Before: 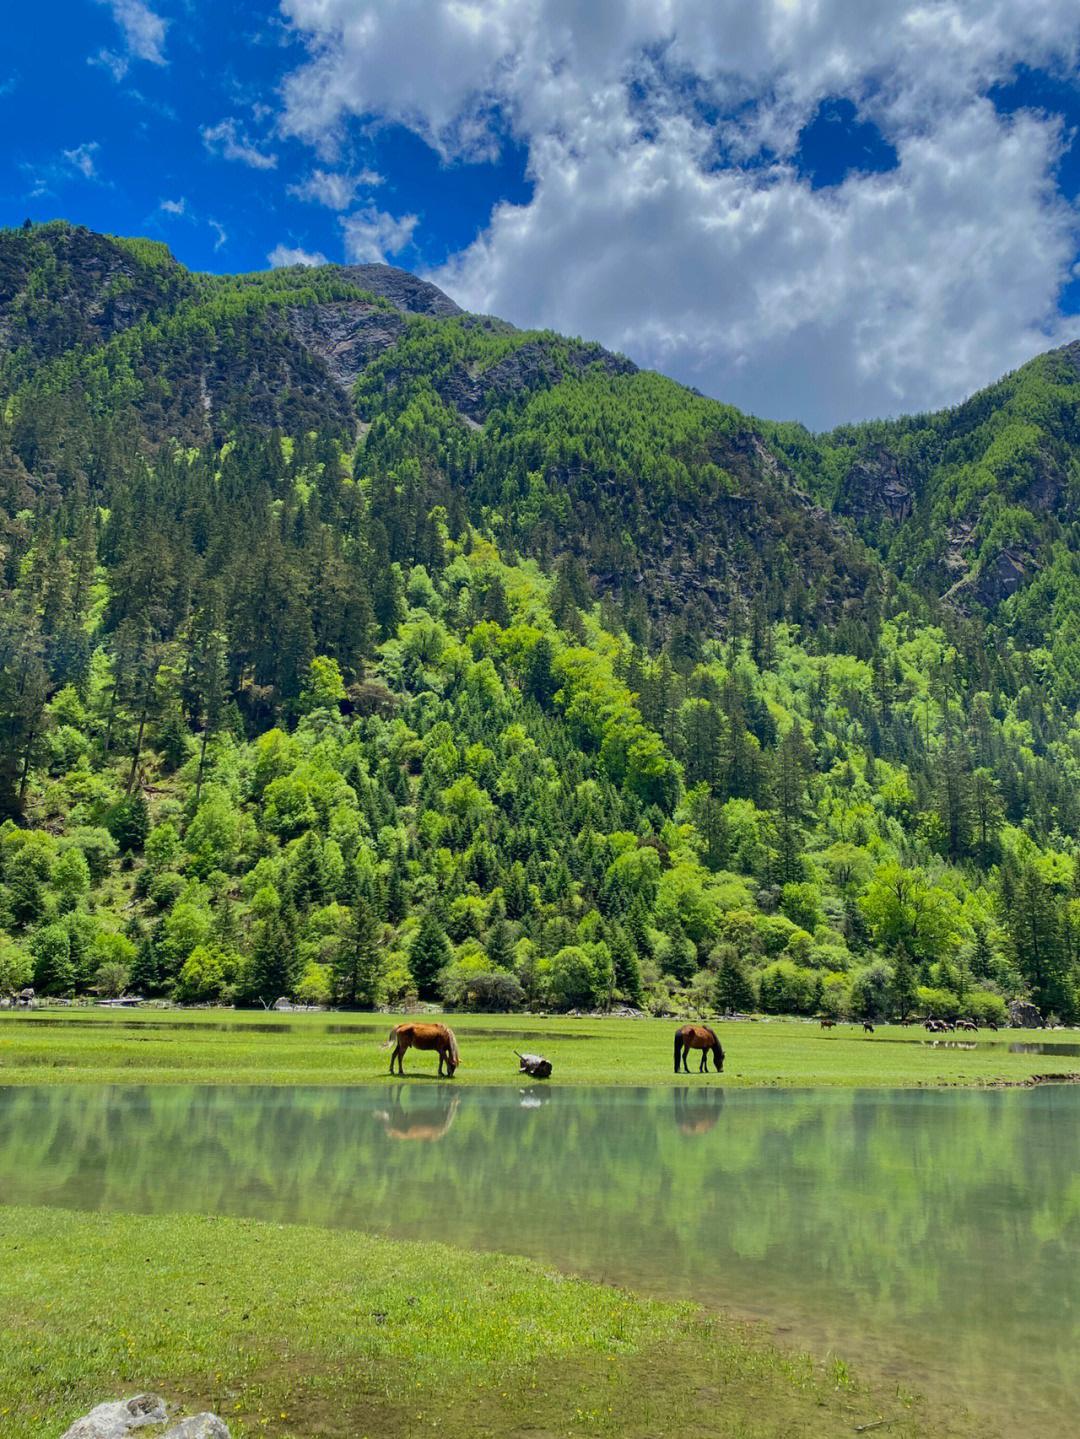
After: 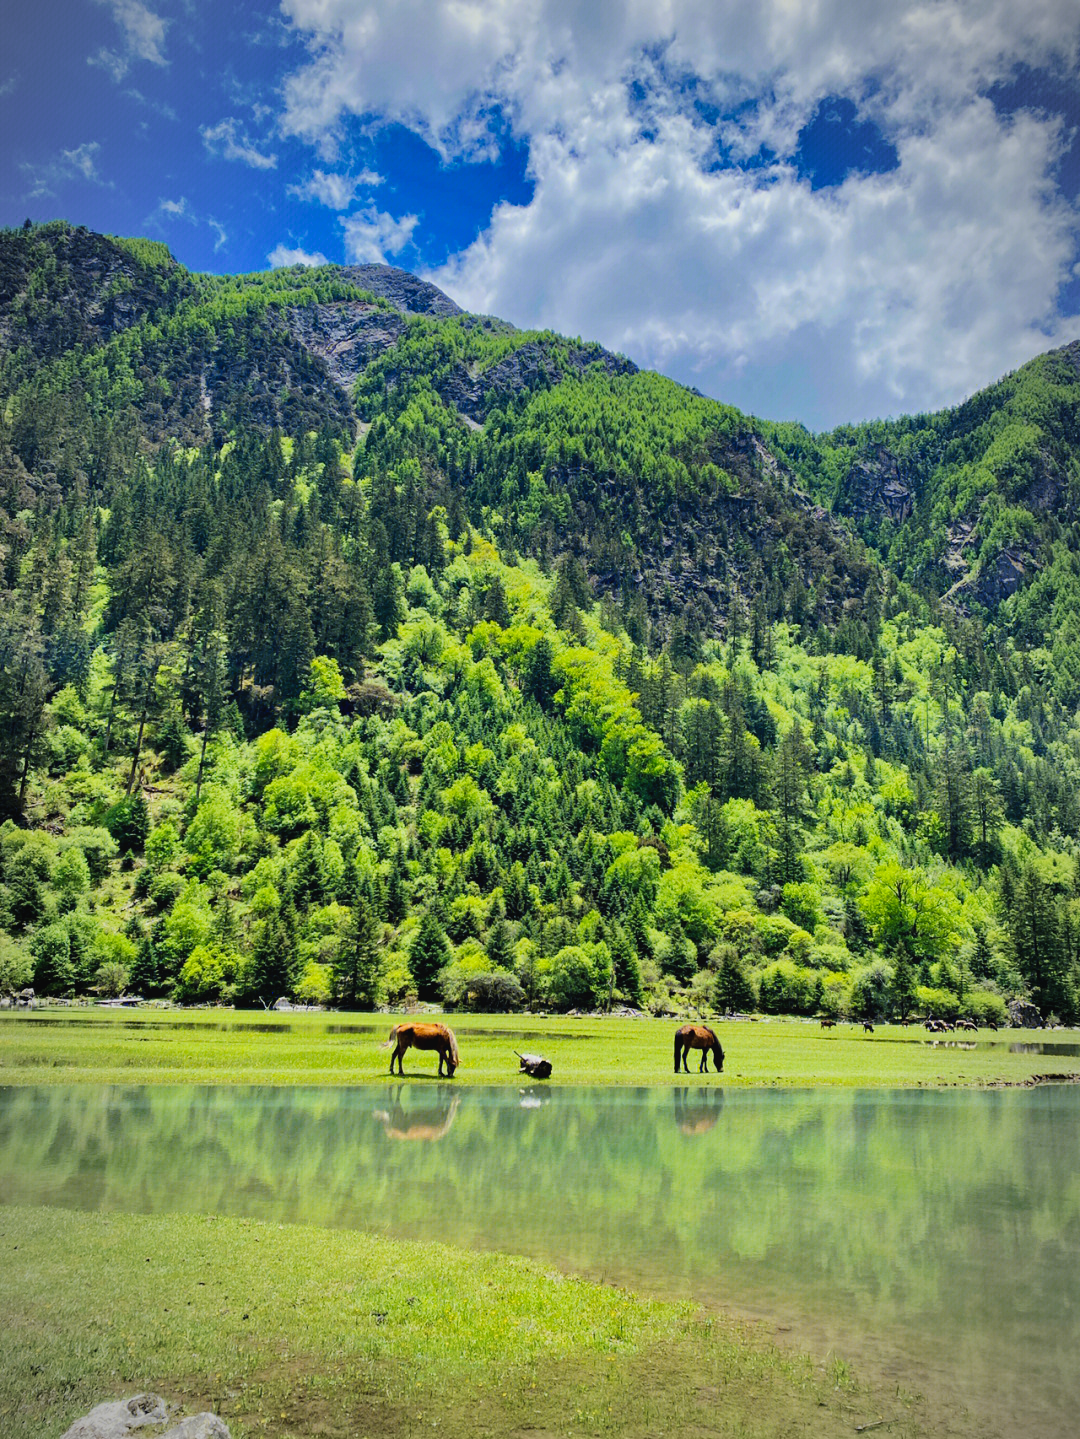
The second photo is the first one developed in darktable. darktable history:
vignetting: fall-off radius 59.79%, automatic ratio true
filmic rgb: black relative exposure -7.65 EV, white relative exposure 4.56 EV, hardness 3.61
tone curve: curves: ch0 [(0.003, 0.029) (0.202, 0.232) (0.46, 0.56) (0.611, 0.739) (0.843, 0.941) (1, 0.99)]; ch1 [(0, 0) (0.35, 0.356) (0.45, 0.453) (0.508, 0.515) (0.617, 0.601) (1, 1)]; ch2 [(0, 0) (0.456, 0.469) (0.5, 0.5) (0.556, 0.566) (0.635, 0.642) (1, 1)], preserve colors none
haze removal: adaptive false
